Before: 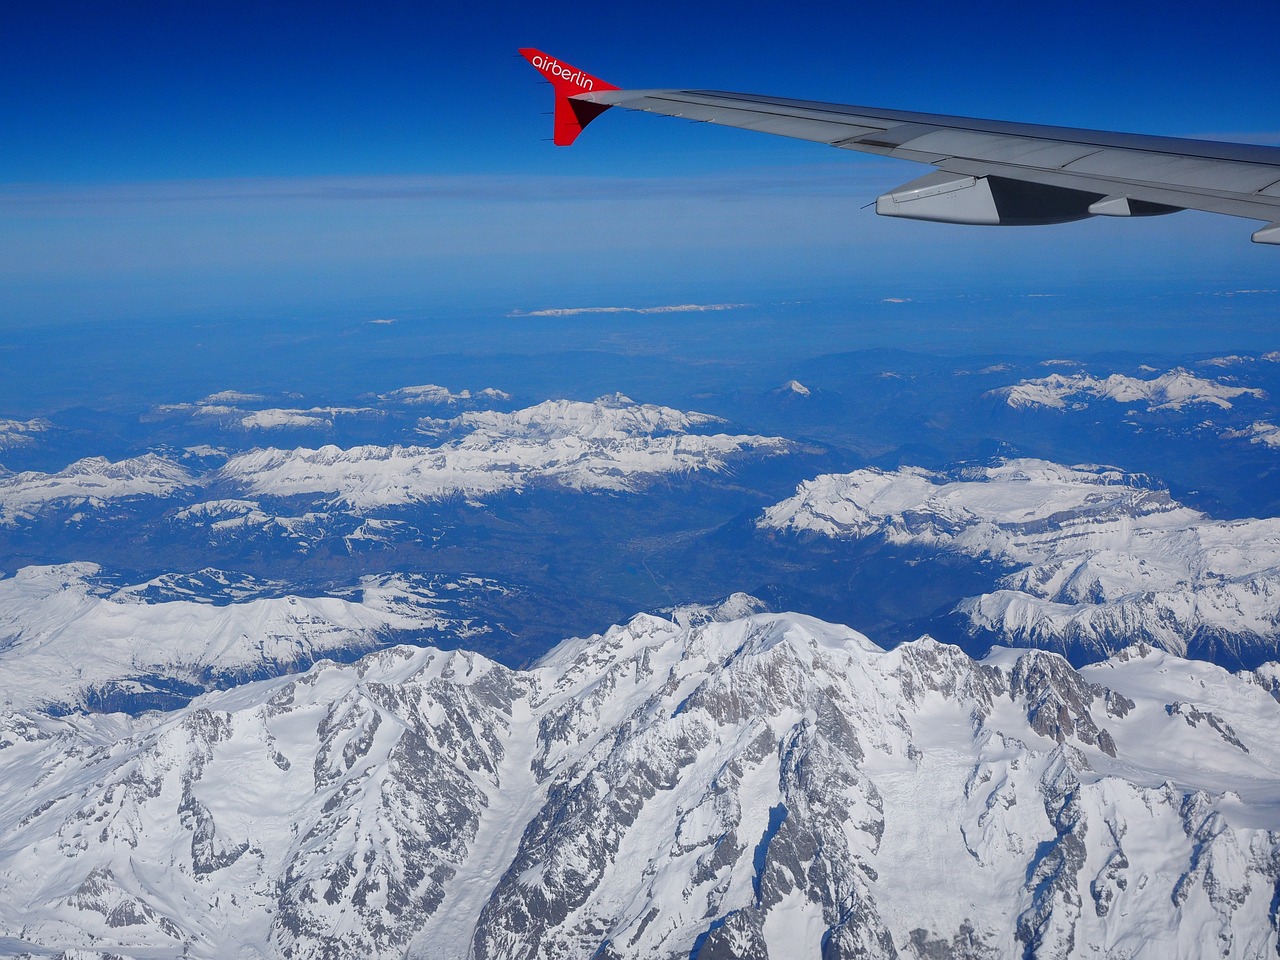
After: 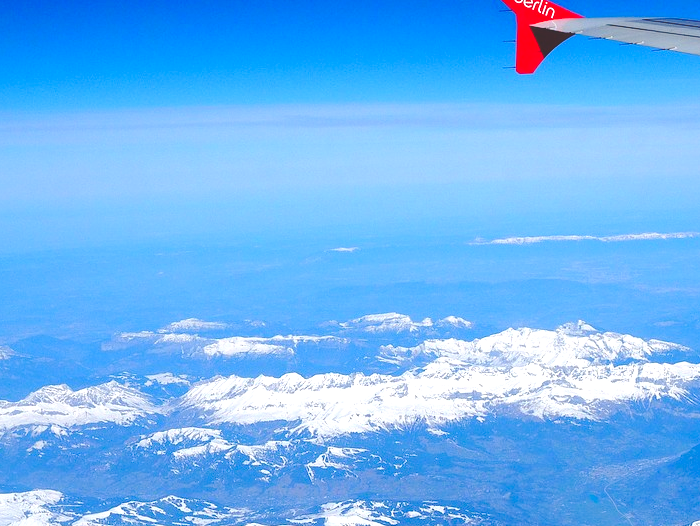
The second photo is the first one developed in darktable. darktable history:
contrast brightness saturation: saturation 0.13
crop and rotate: left 3.047%, top 7.509%, right 42.236%, bottom 37.598%
exposure: black level correction 0, exposure 1.1 EV, compensate exposure bias true, compensate highlight preservation false
base curve: curves: ch0 [(0, 0.024) (0.055, 0.065) (0.121, 0.166) (0.236, 0.319) (0.693, 0.726) (1, 1)], preserve colors none
